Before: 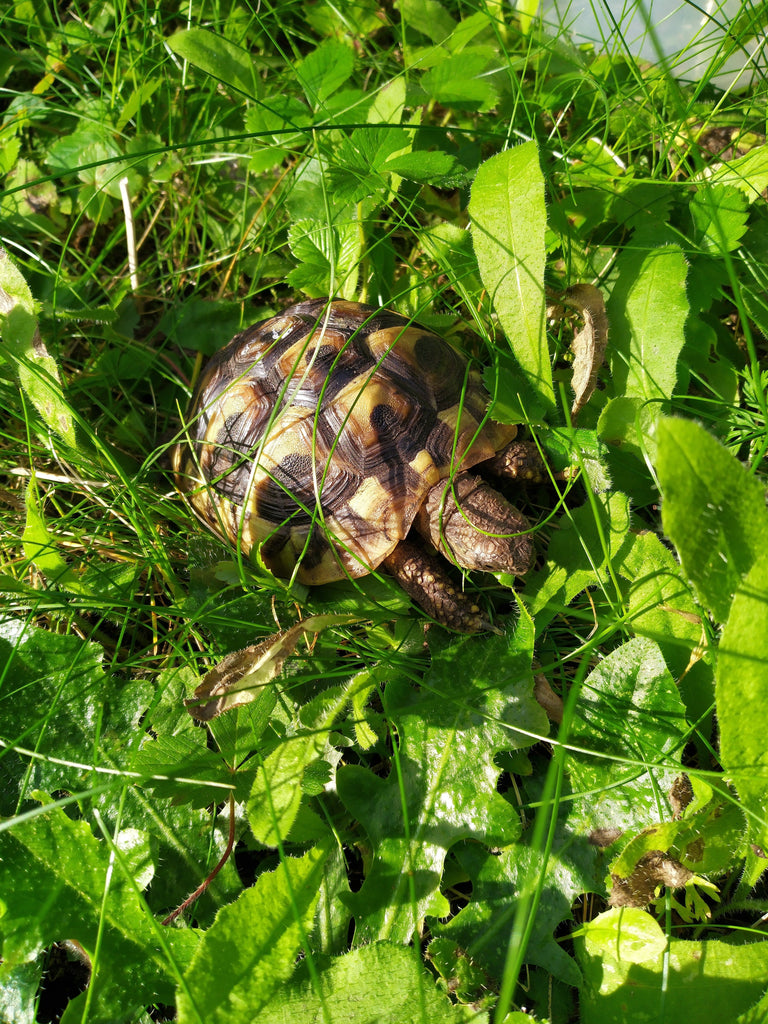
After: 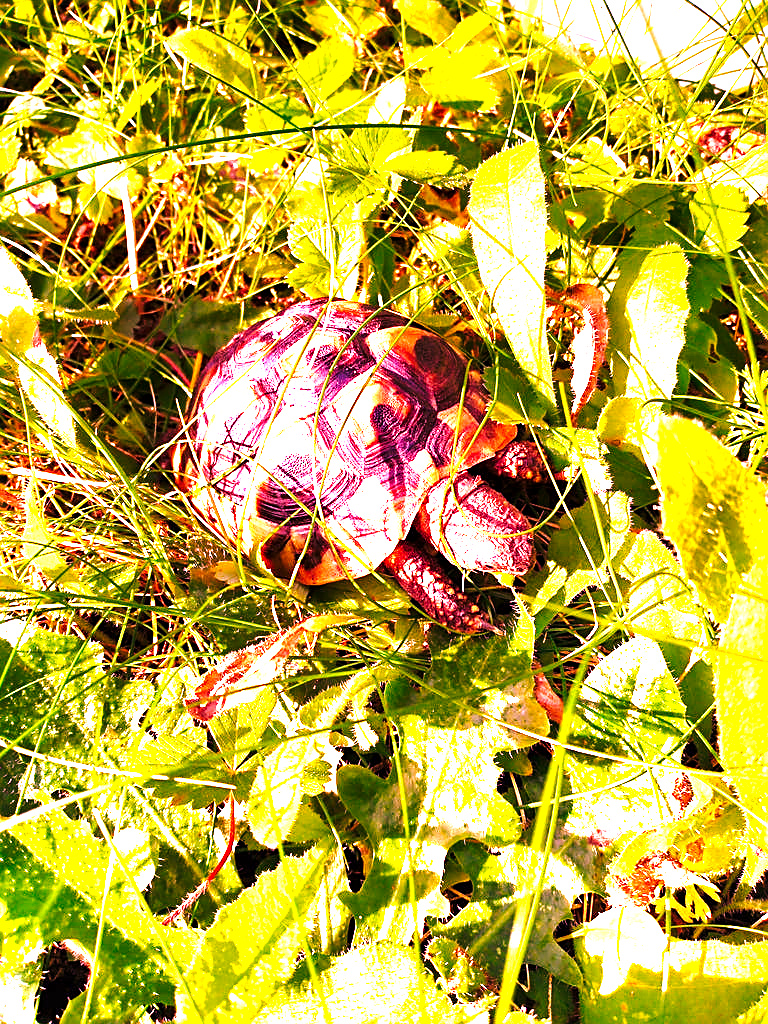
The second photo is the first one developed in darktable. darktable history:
sharpen: on, module defaults
base curve: curves: ch0 [(0, 0) (0.028, 0.03) (0.121, 0.232) (0.46, 0.748) (0.859, 0.968) (1, 1)], preserve colors none
graduated density: rotation -0.352°, offset 57.64
white balance: red 2.14, blue 1.588
local contrast: mode bilateral grid, contrast 20, coarseness 100, detail 150%, midtone range 0.2
levels: levels [0, 0.281, 0.562]
tone curve: curves: ch0 [(0, 0) (0.797, 0.684) (1, 1)], color space Lab, linked channels, preserve colors none
